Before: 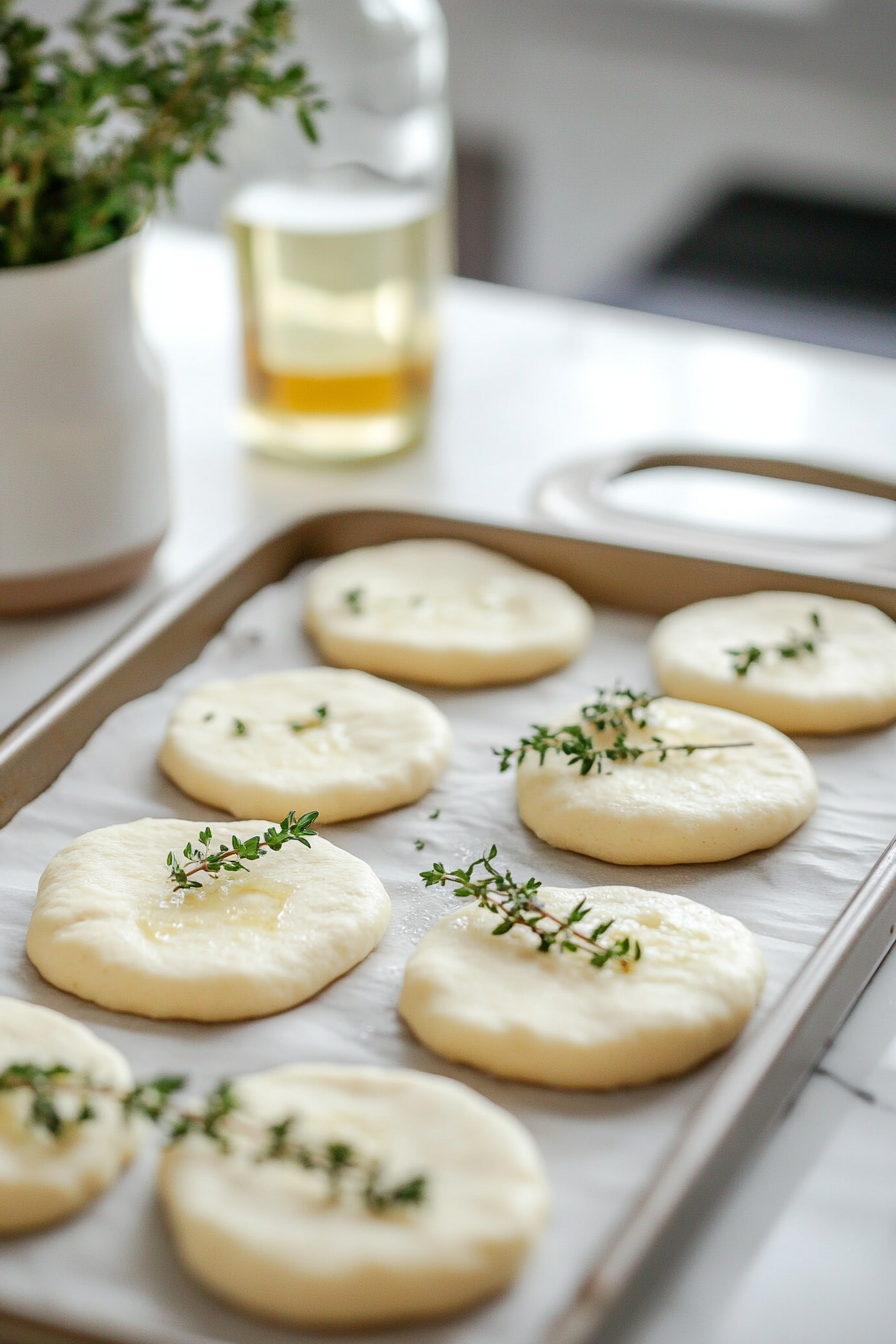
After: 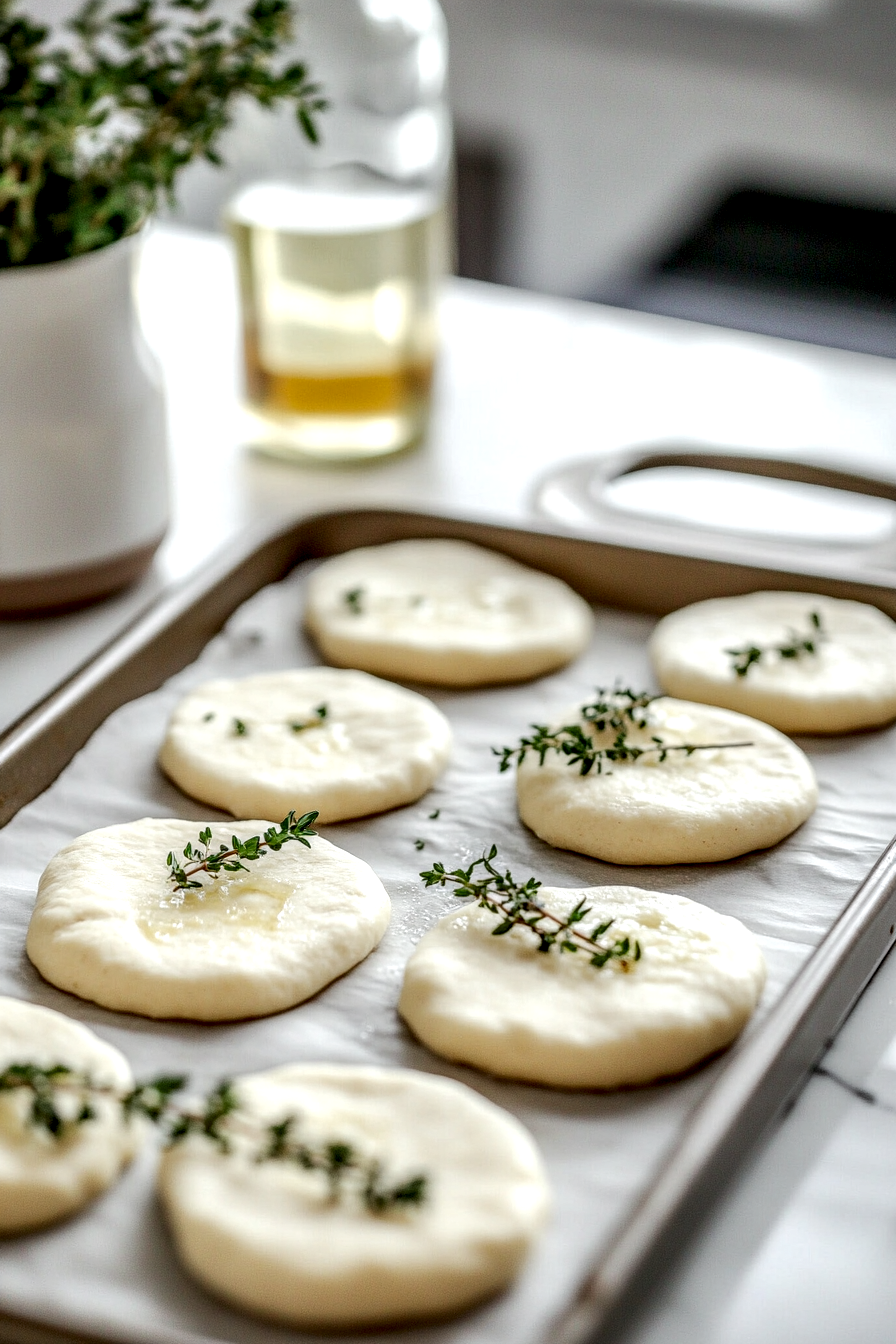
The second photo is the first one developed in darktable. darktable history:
local contrast: highlights 18%, detail 186%
contrast brightness saturation: saturation -0.061
